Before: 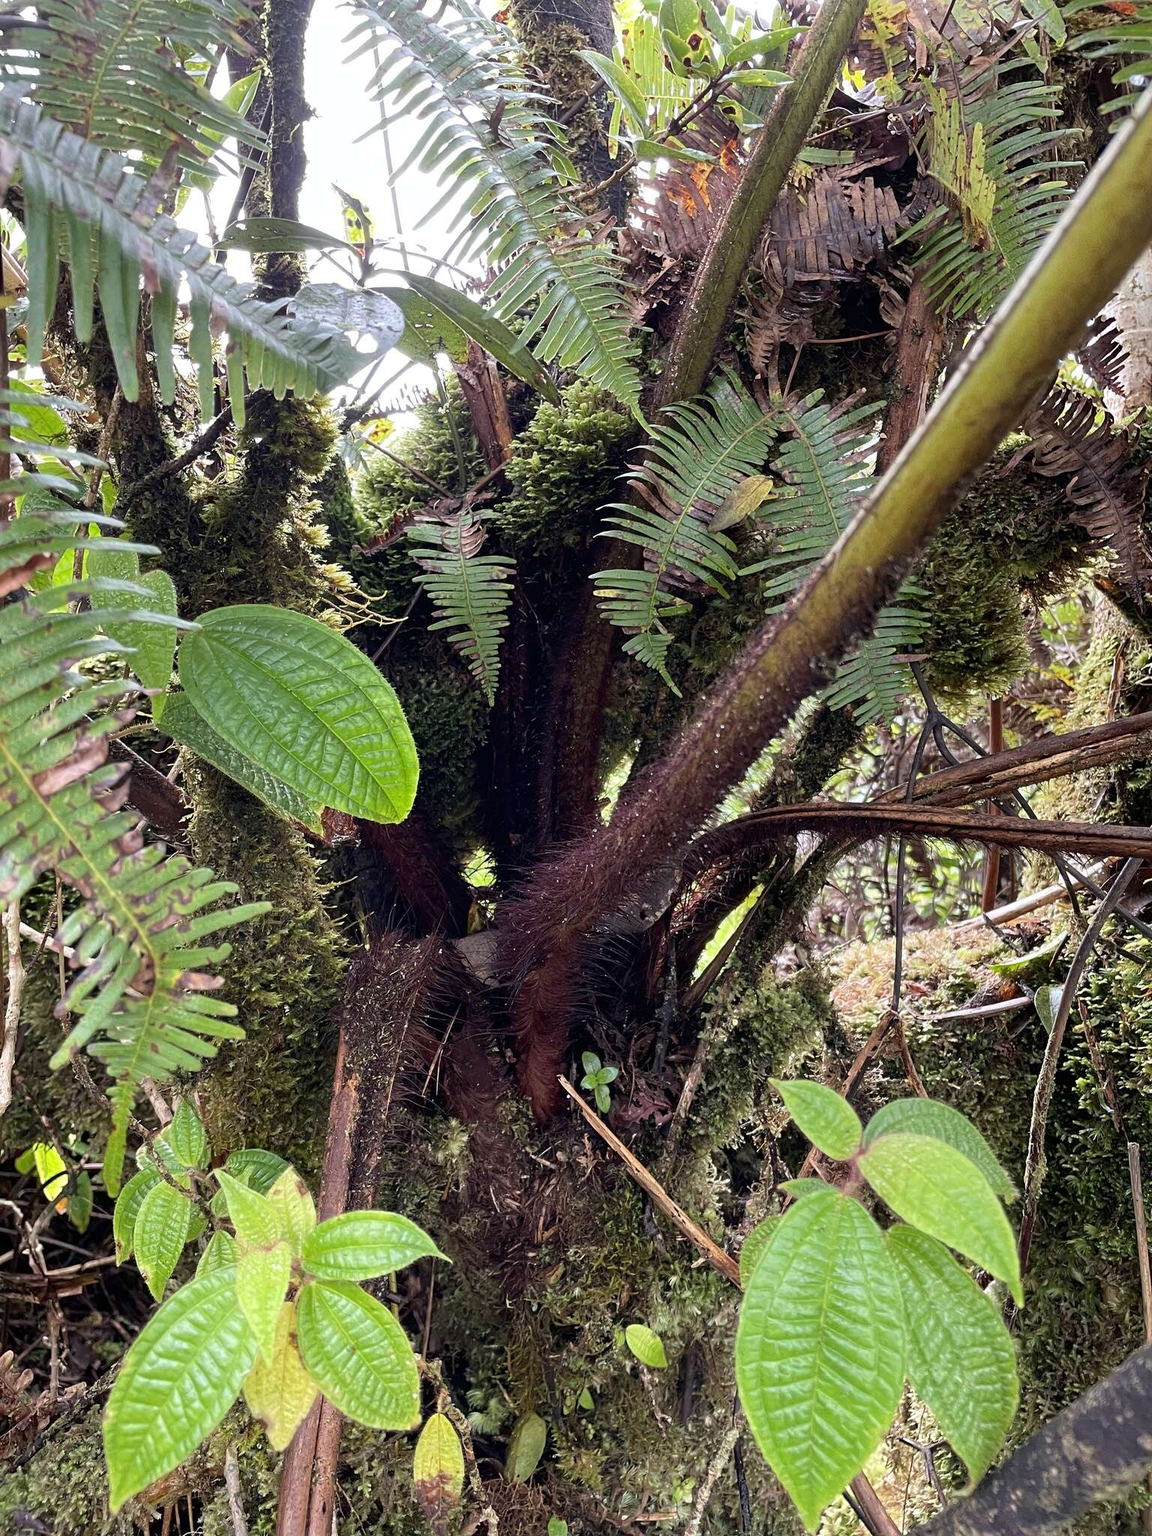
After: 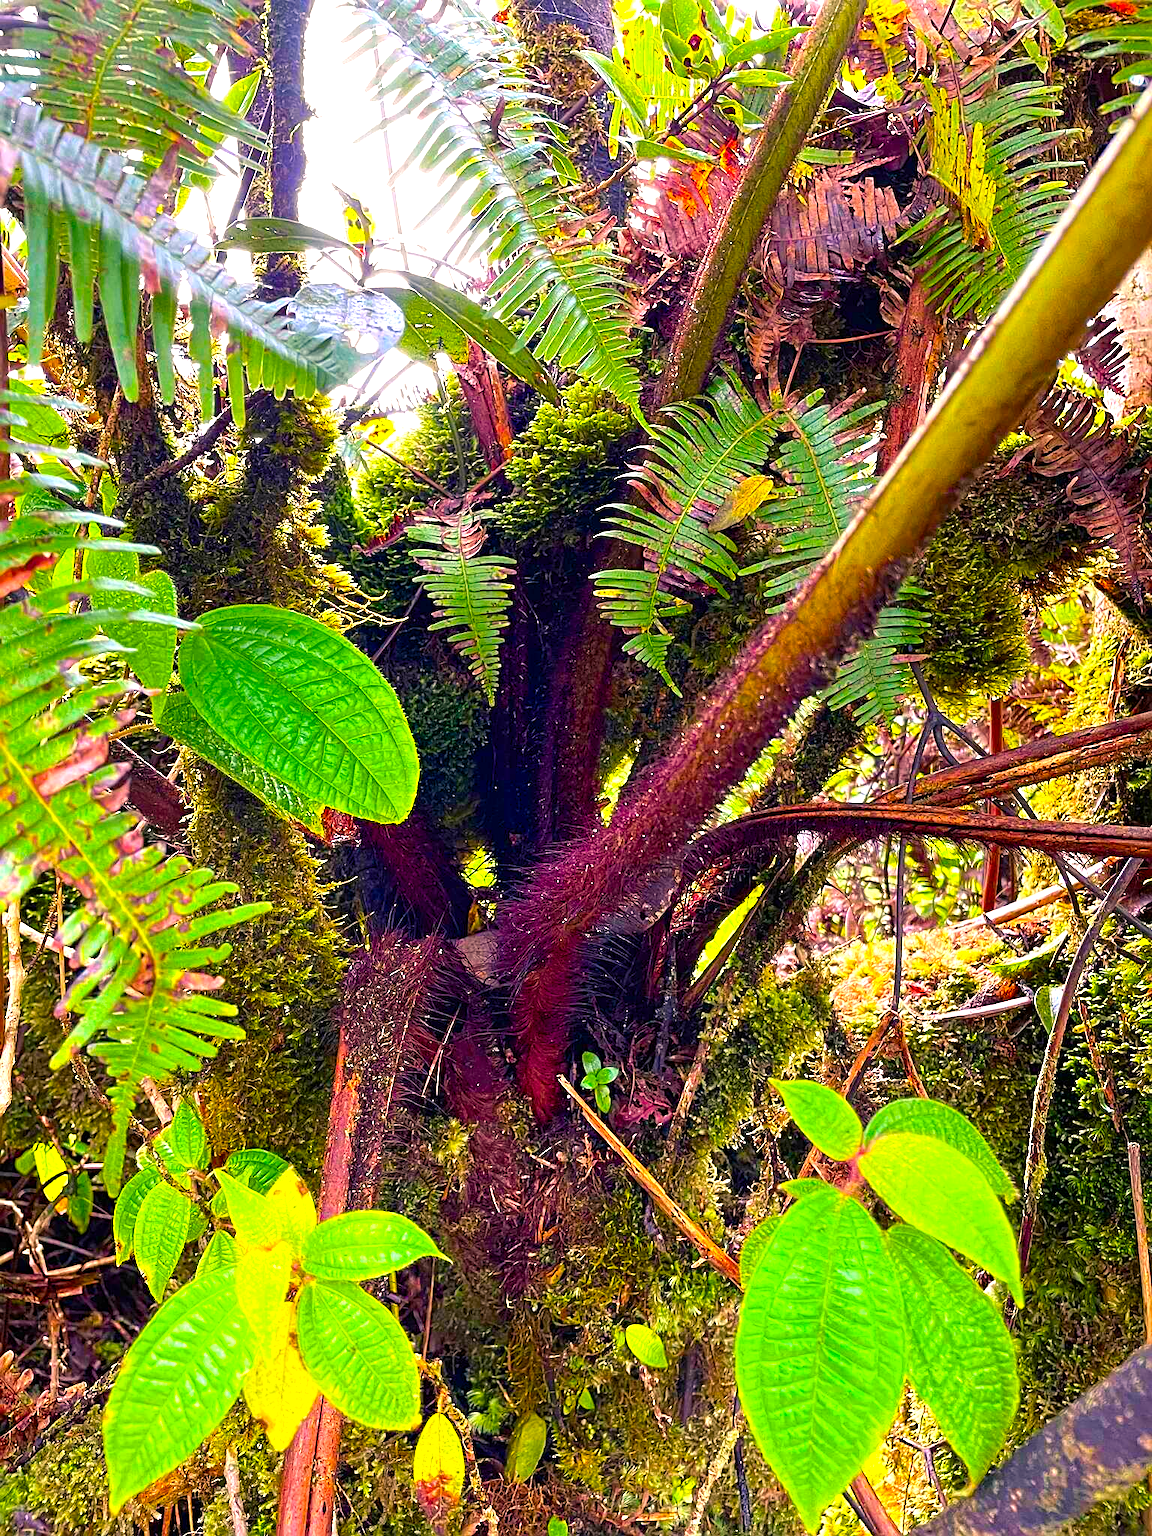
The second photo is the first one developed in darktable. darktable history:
color balance rgb: shadows lift › chroma 3.14%, shadows lift › hue 280.73°, highlights gain › chroma 2.08%, highlights gain › hue 45.28°, linear chroma grading › global chroma 15.338%, perceptual saturation grading › global saturation 19.568%, global vibrance 45.598%
exposure: black level correction 0, exposure 0.695 EV, compensate highlight preservation false
contrast brightness saturation: brightness -0.023, saturation 0.348
sharpen: on, module defaults
